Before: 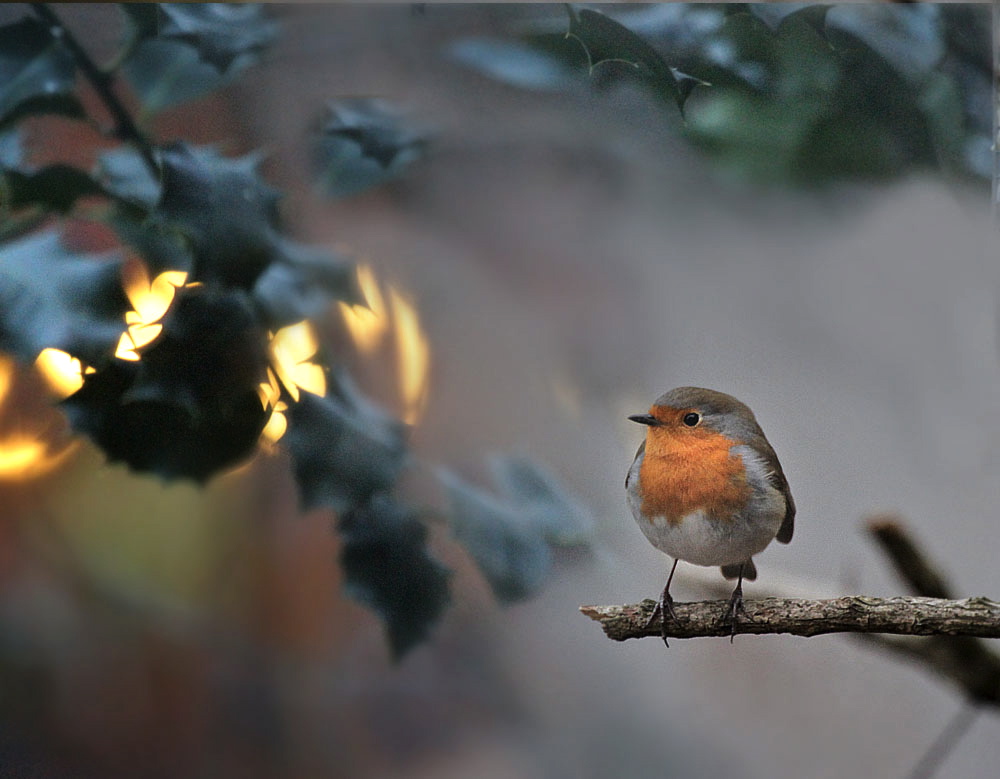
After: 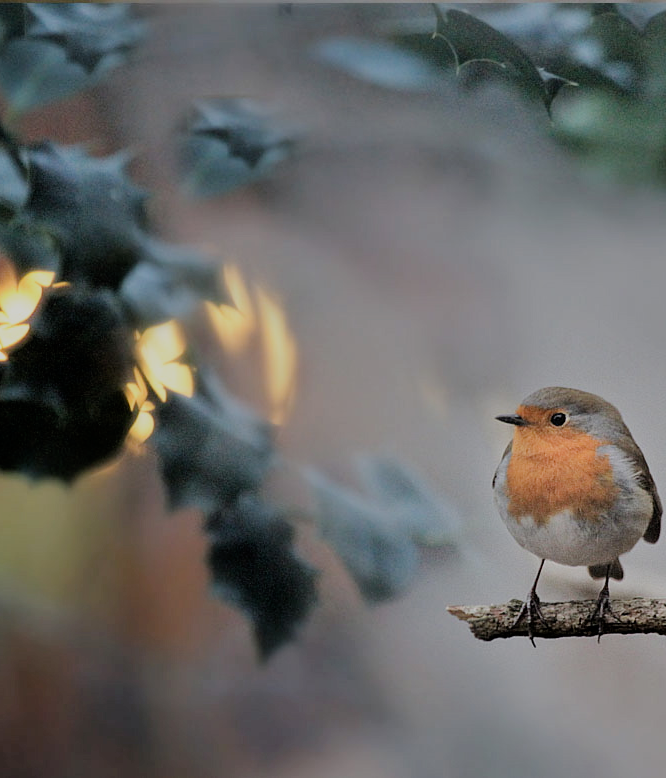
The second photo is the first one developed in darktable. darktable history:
crop and rotate: left 13.393%, right 19.95%
filmic rgb: black relative exposure -7.14 EV, white relative exposure 5.34 EV, hardness 3.02
